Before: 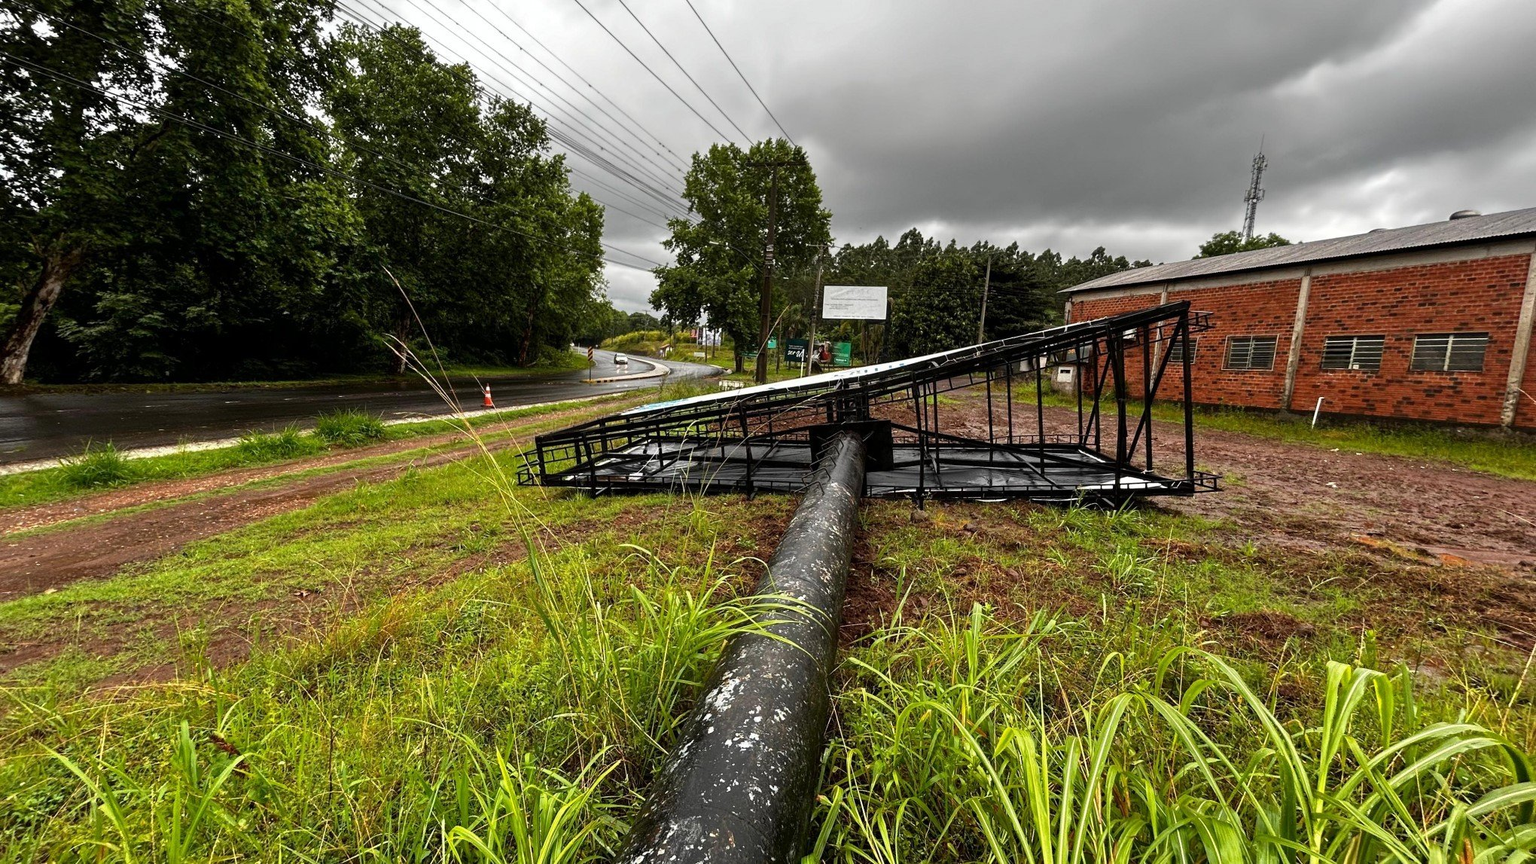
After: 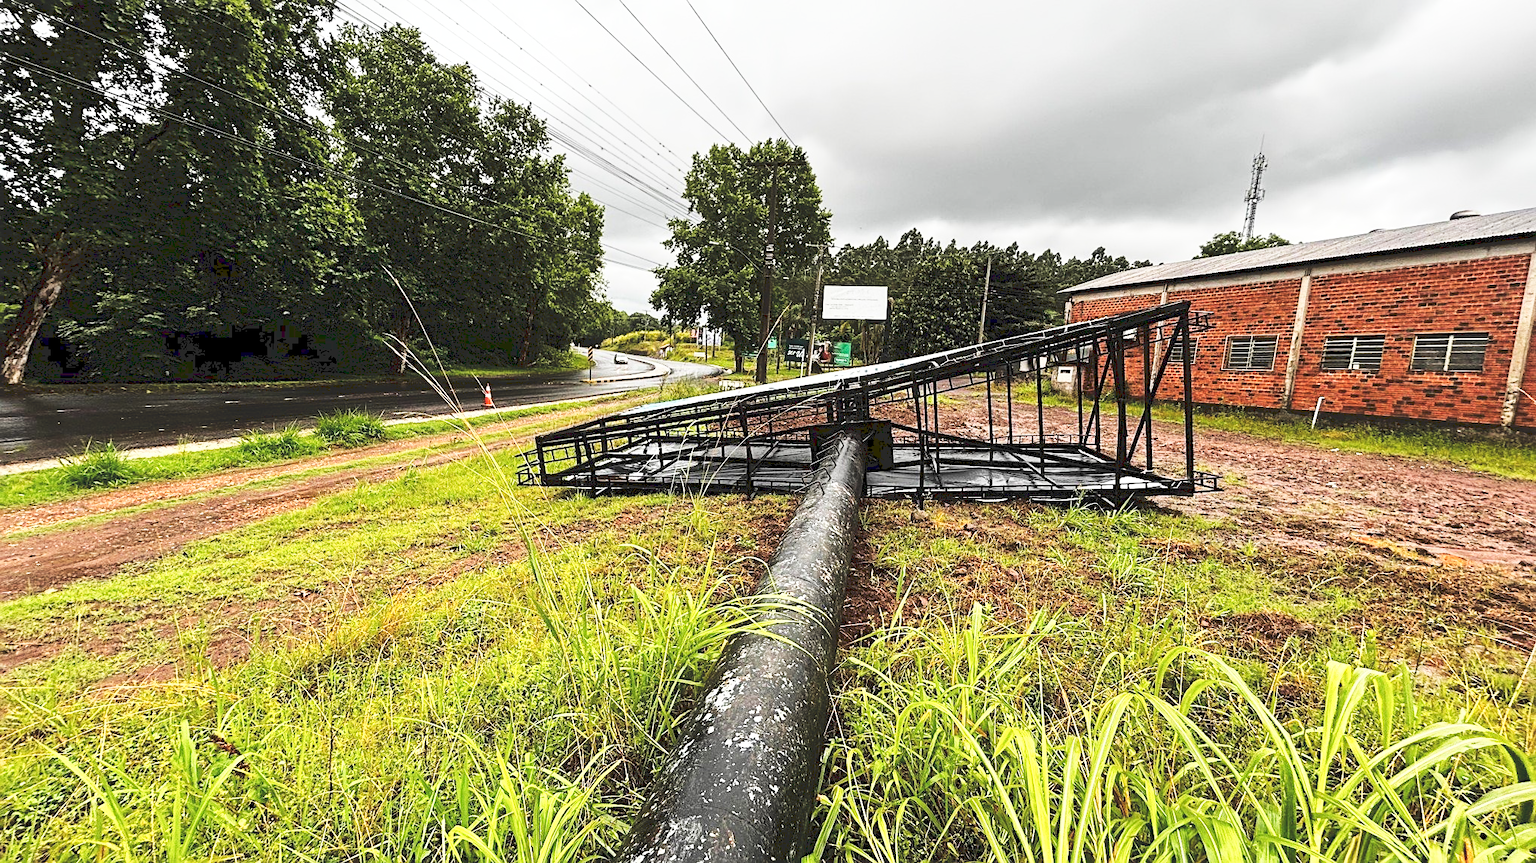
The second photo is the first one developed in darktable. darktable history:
sharpen: on, module defaults
base curve: curves: ch0 [(0, 0) (0.028, 0.03) (0.121, 0.232) (0.46, 0.748) (0.859, 0.968) (1, 1)]
tone curve: curves: ch0 [(0, 0) (0.003, 0.156) (0.011, 0.156) (0.025, 0.161) (0.044, 0.164) (0.069, 0.178) (0.1, 0.201) (0.136, 0.229) (0.177, 0.263) (0.224, 0.301) (0.277, 0.355) (0.335, 0.415) (0.399, 0.48) (0.468, 0.561) (0.543, 0.647) (0.623, 0.735) (0.709, 0.819) (0.801, 0.893) (0.898, 0.953) (1, 1)], preserve colors none
